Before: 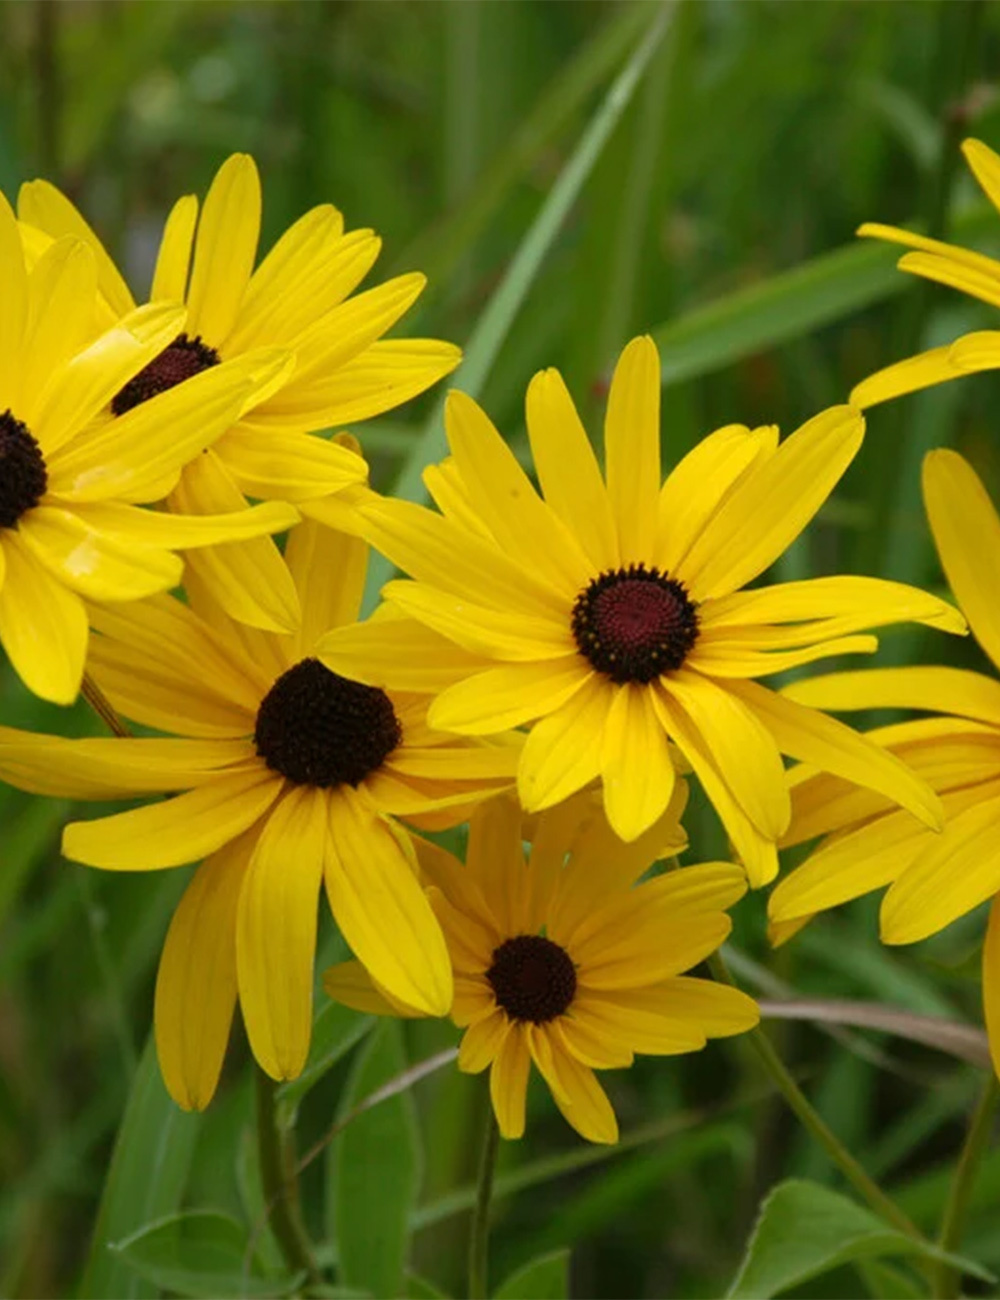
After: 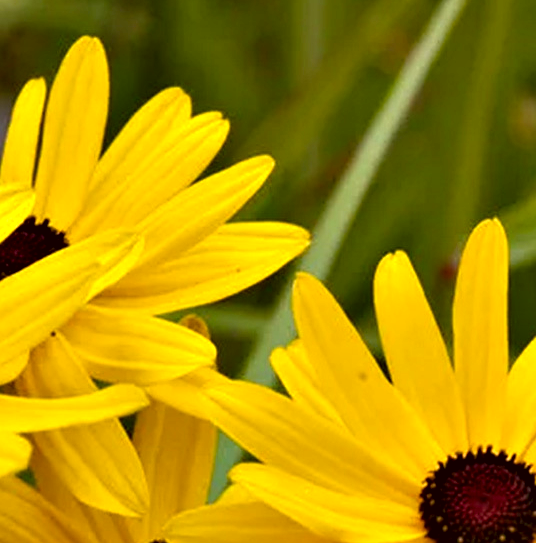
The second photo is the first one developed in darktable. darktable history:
crop: left 15.251%, top 9.028%, right 31.126%, bottom 49.192%
color balance rgb: perceptual saturation grading › global saturation 29.622%, global vibrance 20%
shadows and highlights: shadows -12.81, white point adjustment 3.9, highlights 27.57
sharpen: radius 0.995
contrast equalizer: y [[0.6 ×6], [0.55 ×6], [0 ×6], [0 ×6], [0 ×6]]
color correction: highlights a* 10.19, highlights b* 9.74, shadows a* 9.18, shadows b* 8.67, saturation 0.792
